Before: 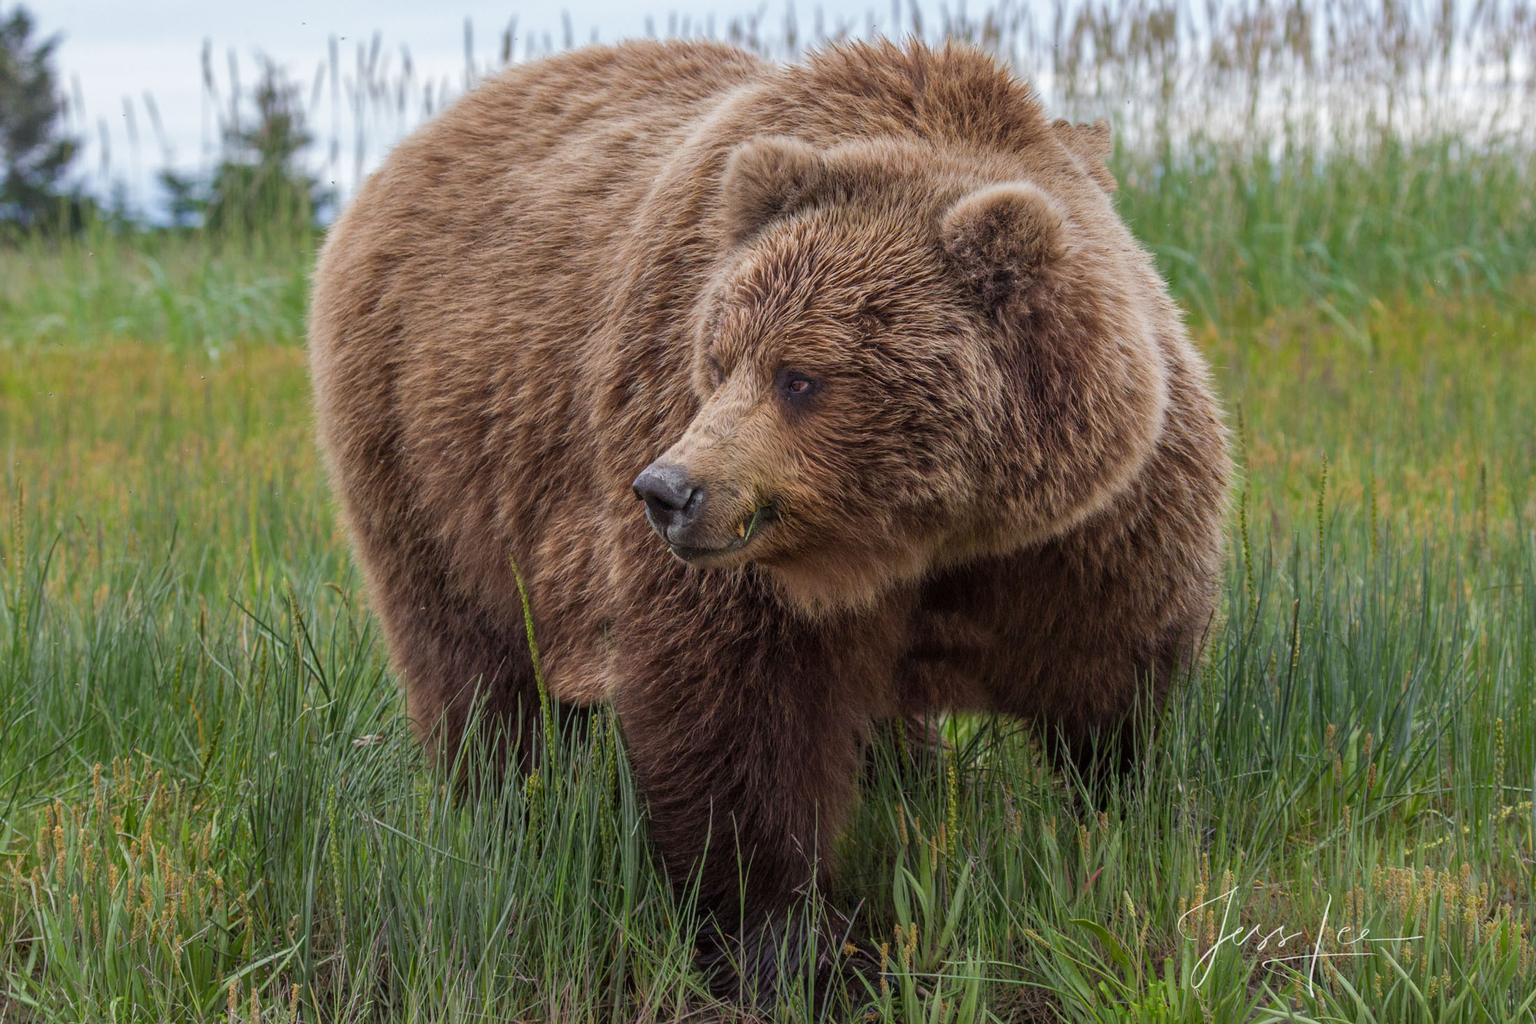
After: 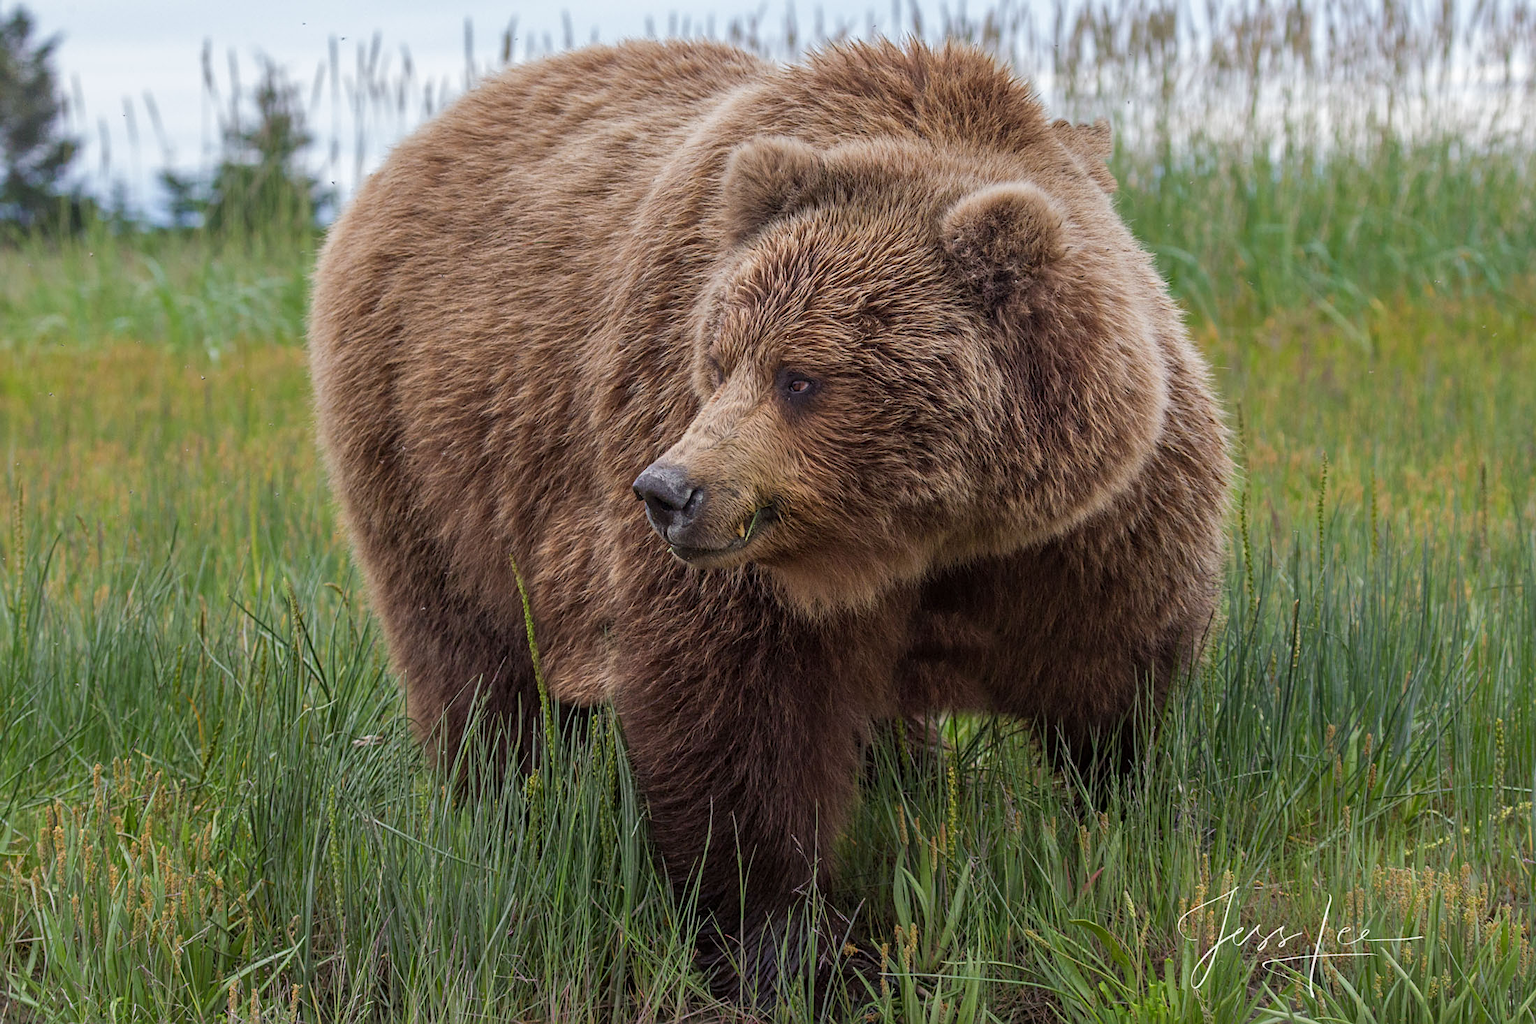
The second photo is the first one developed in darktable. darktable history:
sharpen: radius 2.477, amount 0.34
